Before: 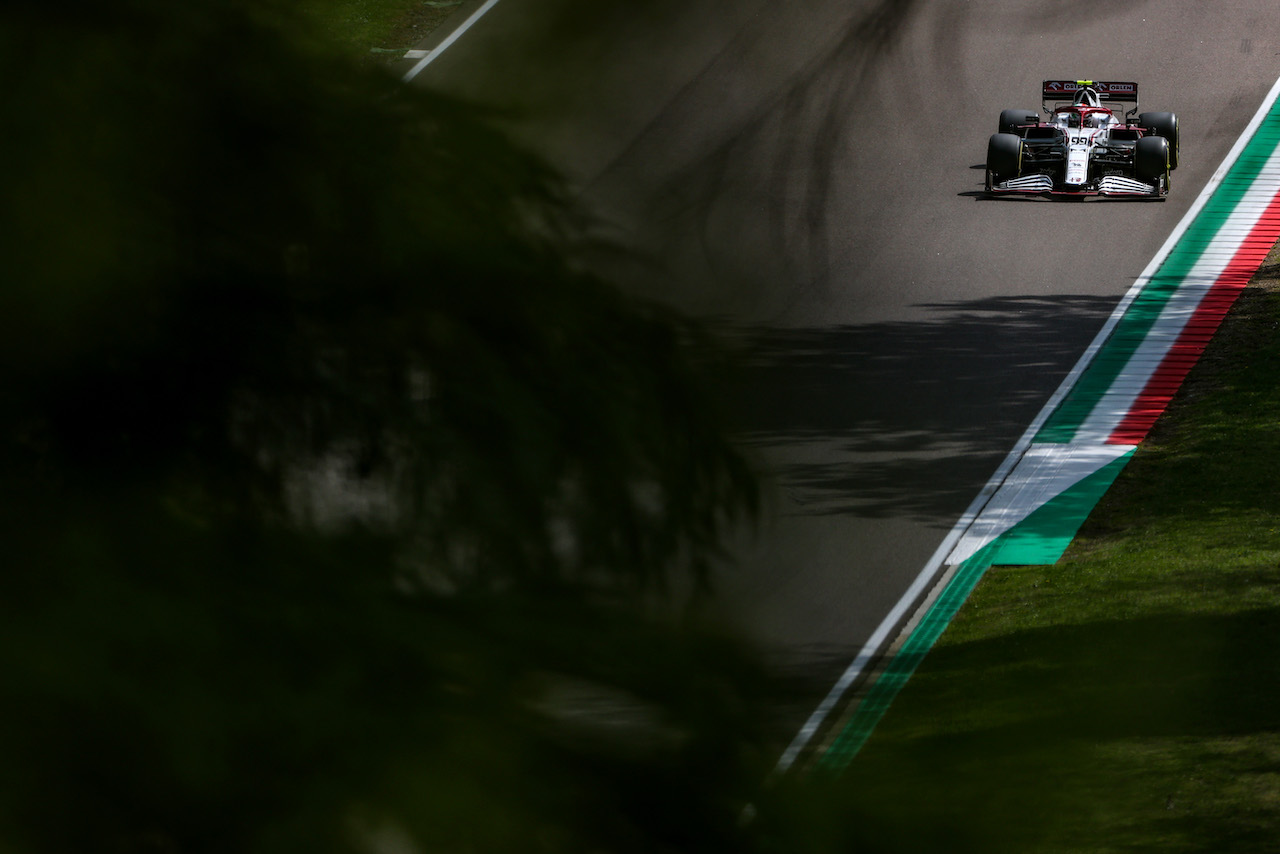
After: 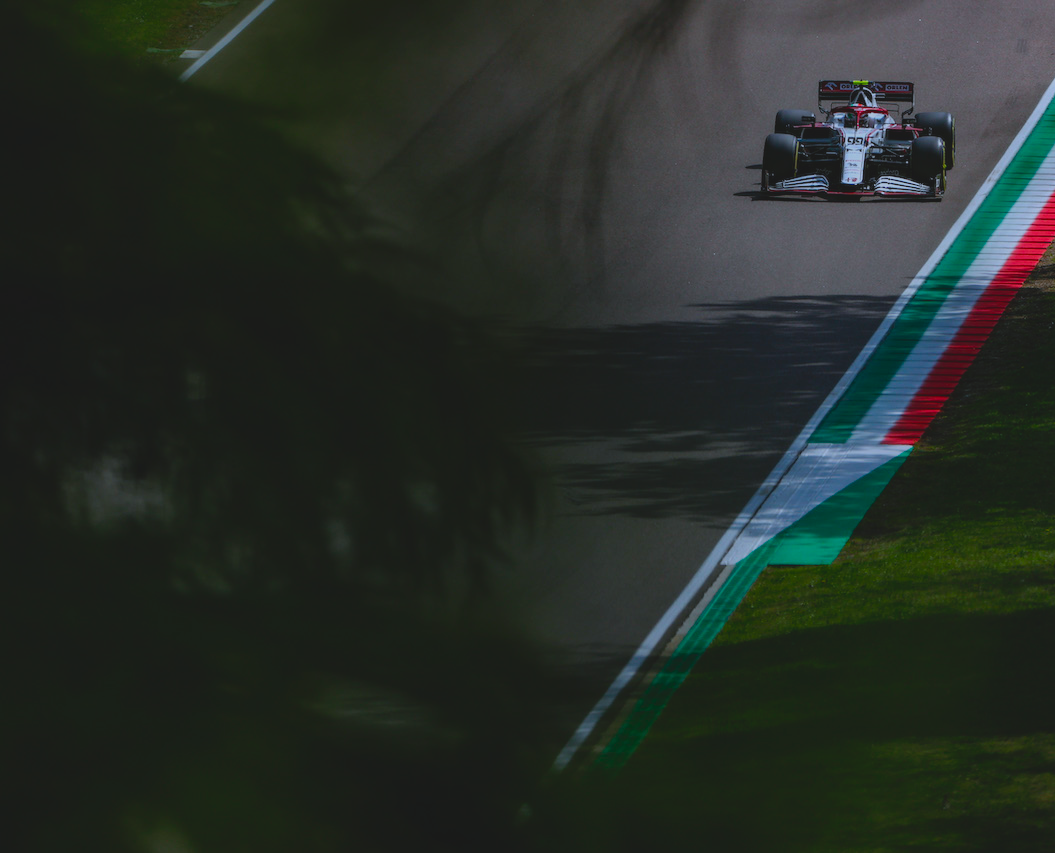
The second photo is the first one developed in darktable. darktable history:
exposure: black level correction 0, exposure -0.727 EV, compensate highlight preservation false
crop: left 17.532%, bottom 0.031%
color balance rgb: linear chroma grading › global chroma 15.143%, perceptual saturation grading › global saturation 0.162%
contrast brightness saturation: contrast -0.176, saturation 0.187
color calibration: x 0.37, y 0.382, temperature 4313.69 K
